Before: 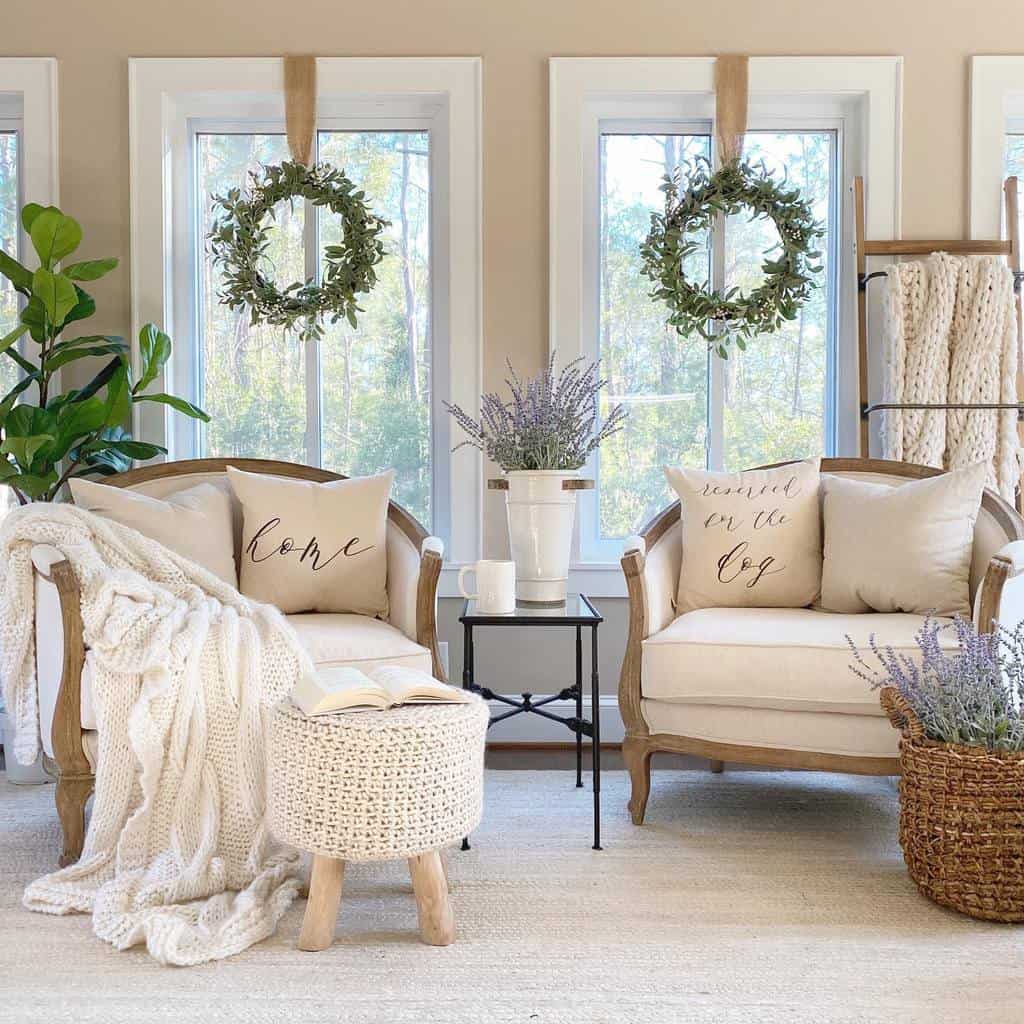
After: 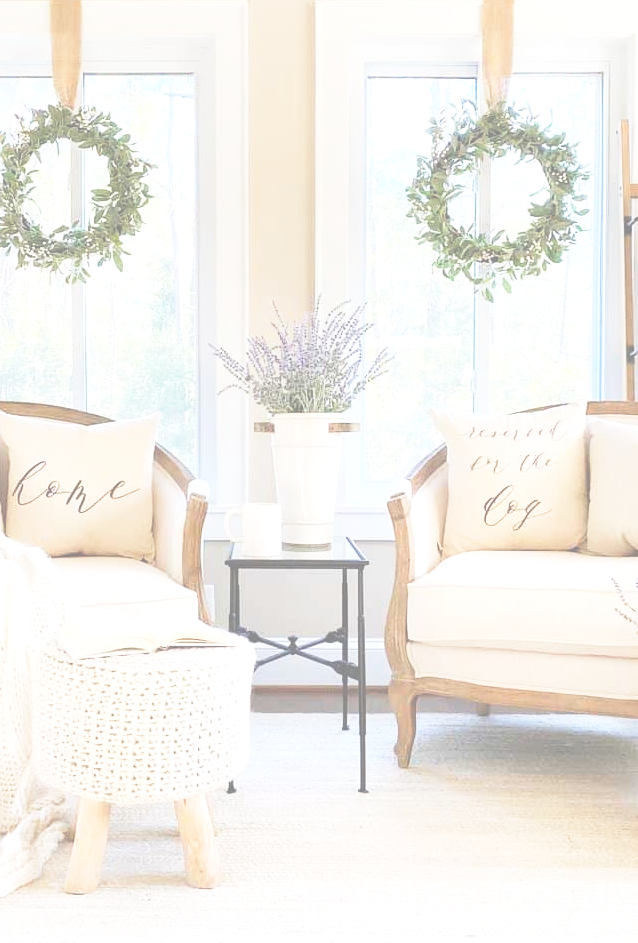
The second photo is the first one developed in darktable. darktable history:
crop and rotate: left 22.918%, top 5.629%, right 14.711%, bottom 2.247%
exposure: black level correction -0.071, exposure 0.5 EV, compensate highlight preservation false
contrast brightness saturation: brightness 0.13
base curve: curves: ch0 [(0, 0) (0.028, 0.03) (0.121, 0.232) (0.46, 0.748) (0.859, 0.968) (1, 1)], preserve colors none
